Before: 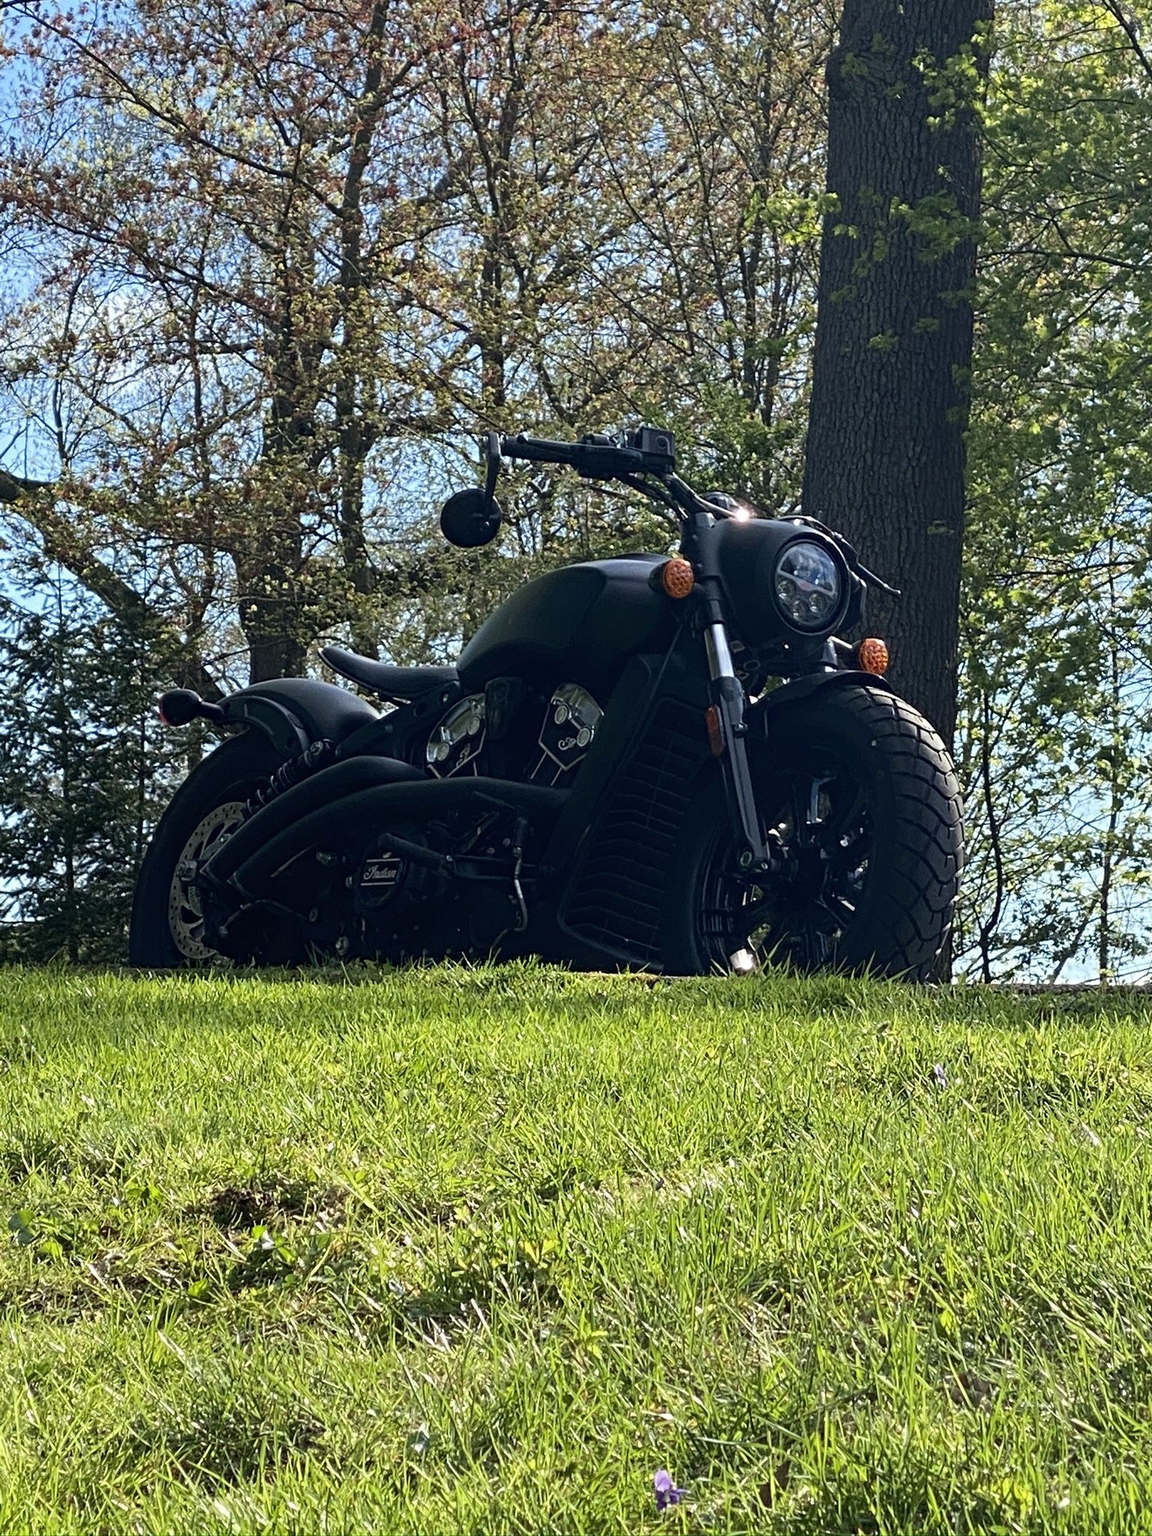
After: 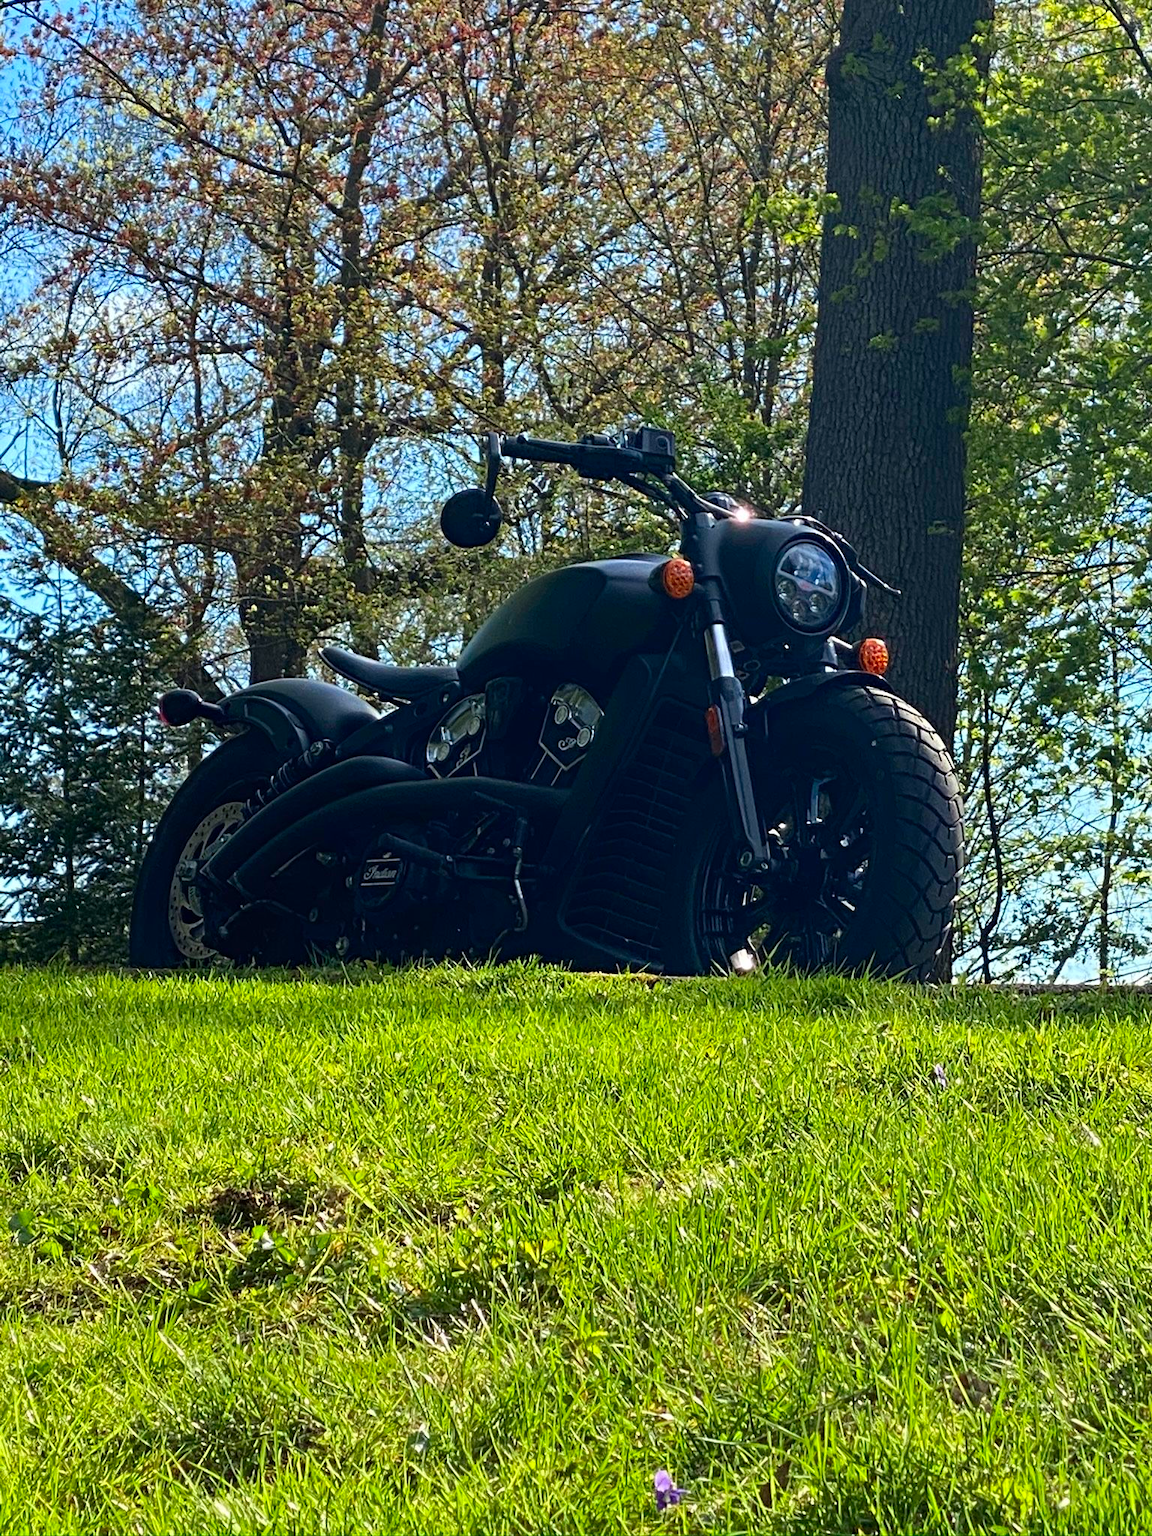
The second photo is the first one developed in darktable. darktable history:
shadows and highlights: shadows 6.11, soften with gaussian
color correction: highlights b* 0.025, saturation 1.32
